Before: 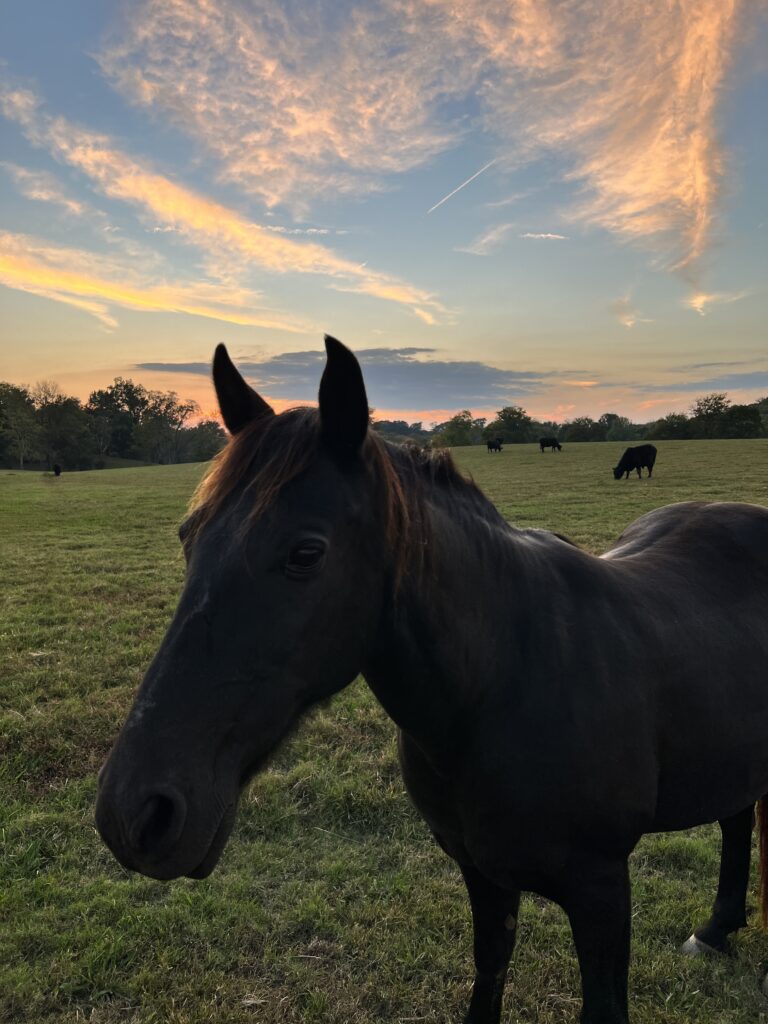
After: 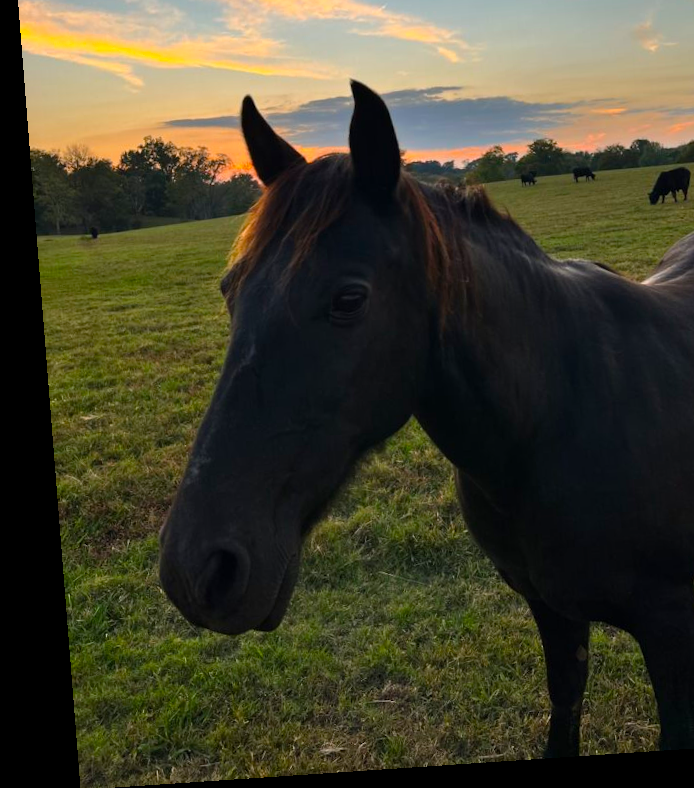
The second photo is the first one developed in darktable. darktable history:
color balance rgb: perceptual saturation grading › global saturation 30%
rotate and perspective: rotation -4.2°, shear 0.006, automatic cropping off
crop: top 26.531%, right 17.959%
